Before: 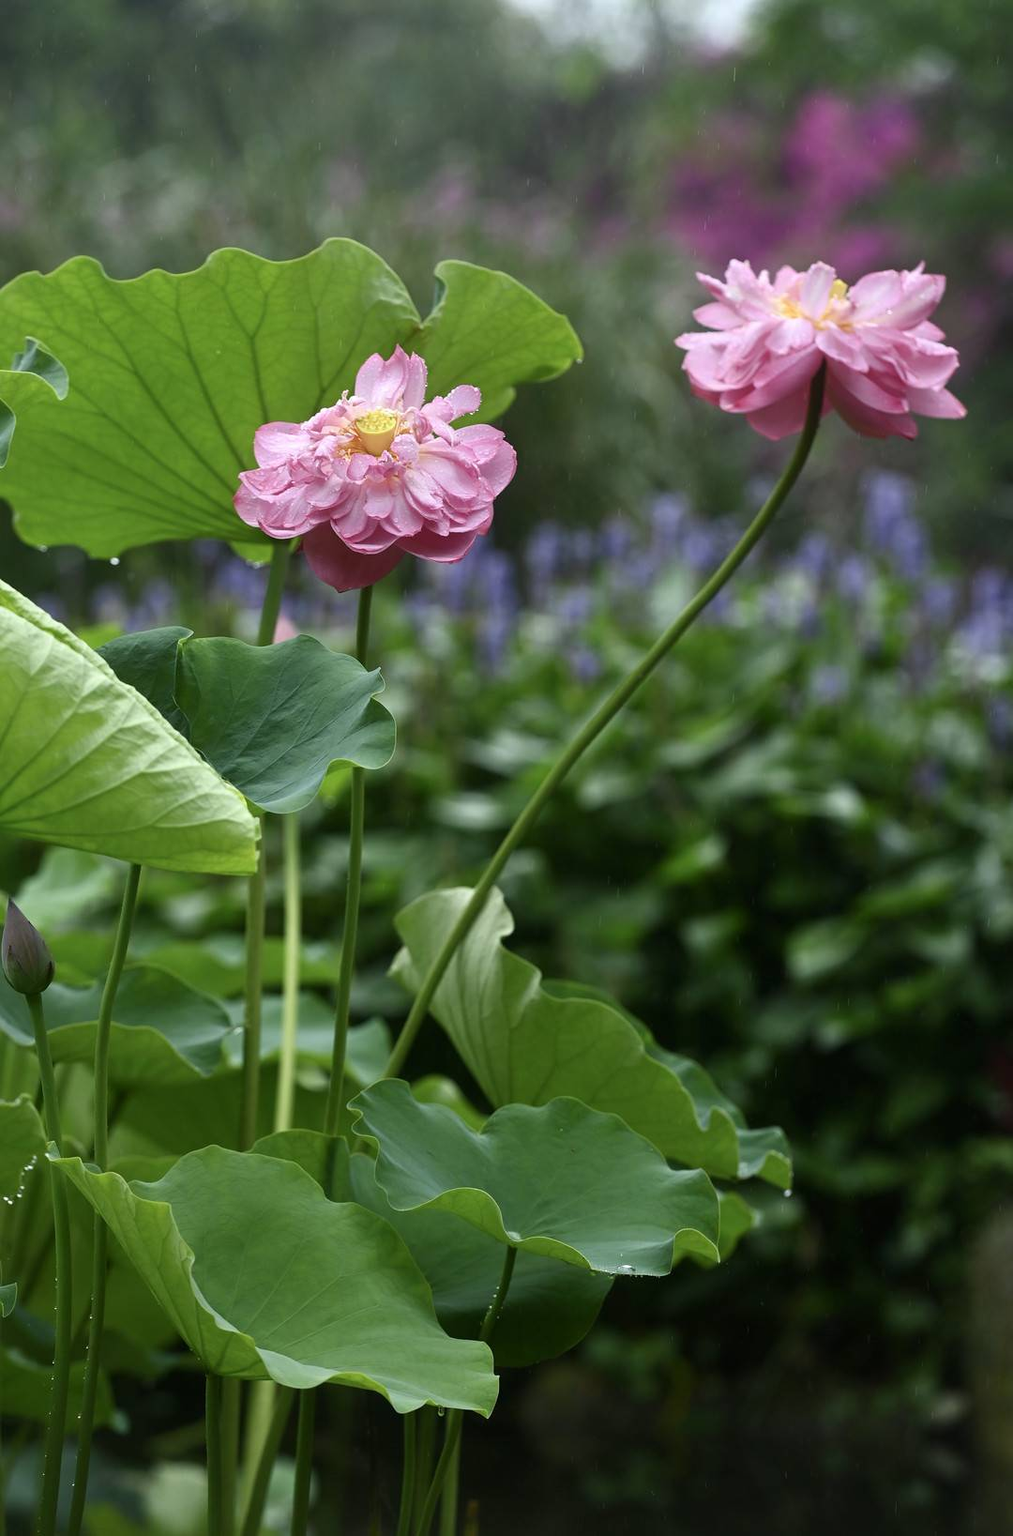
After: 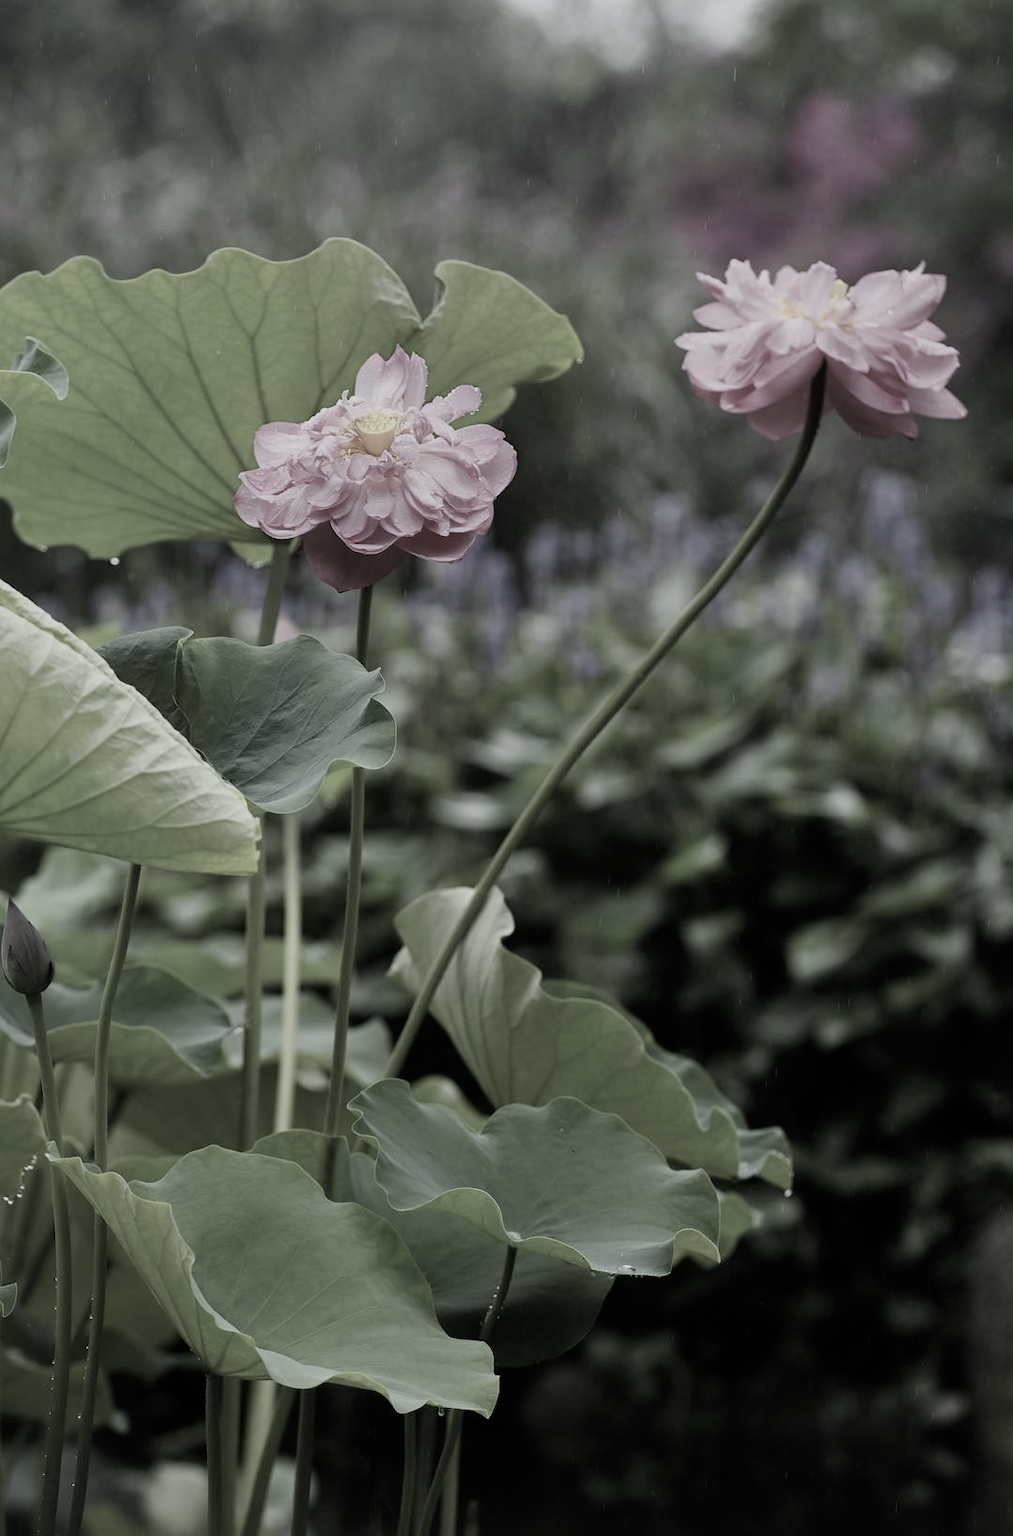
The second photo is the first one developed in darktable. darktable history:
color zones: curves: ch1 [(0, 0.153) (0.143, 0.15) (0.286, 0.151) (0.429, 0.152) (0.571, 0.152) (0.714, 0.151) (0.857, 0.151) (1, 0.153)]
filmic rgb: black relative exposure -7.65 EV, white relative exposure 4.56 EV, hardness 3.61, iterations of high-quality reconstruction 0
